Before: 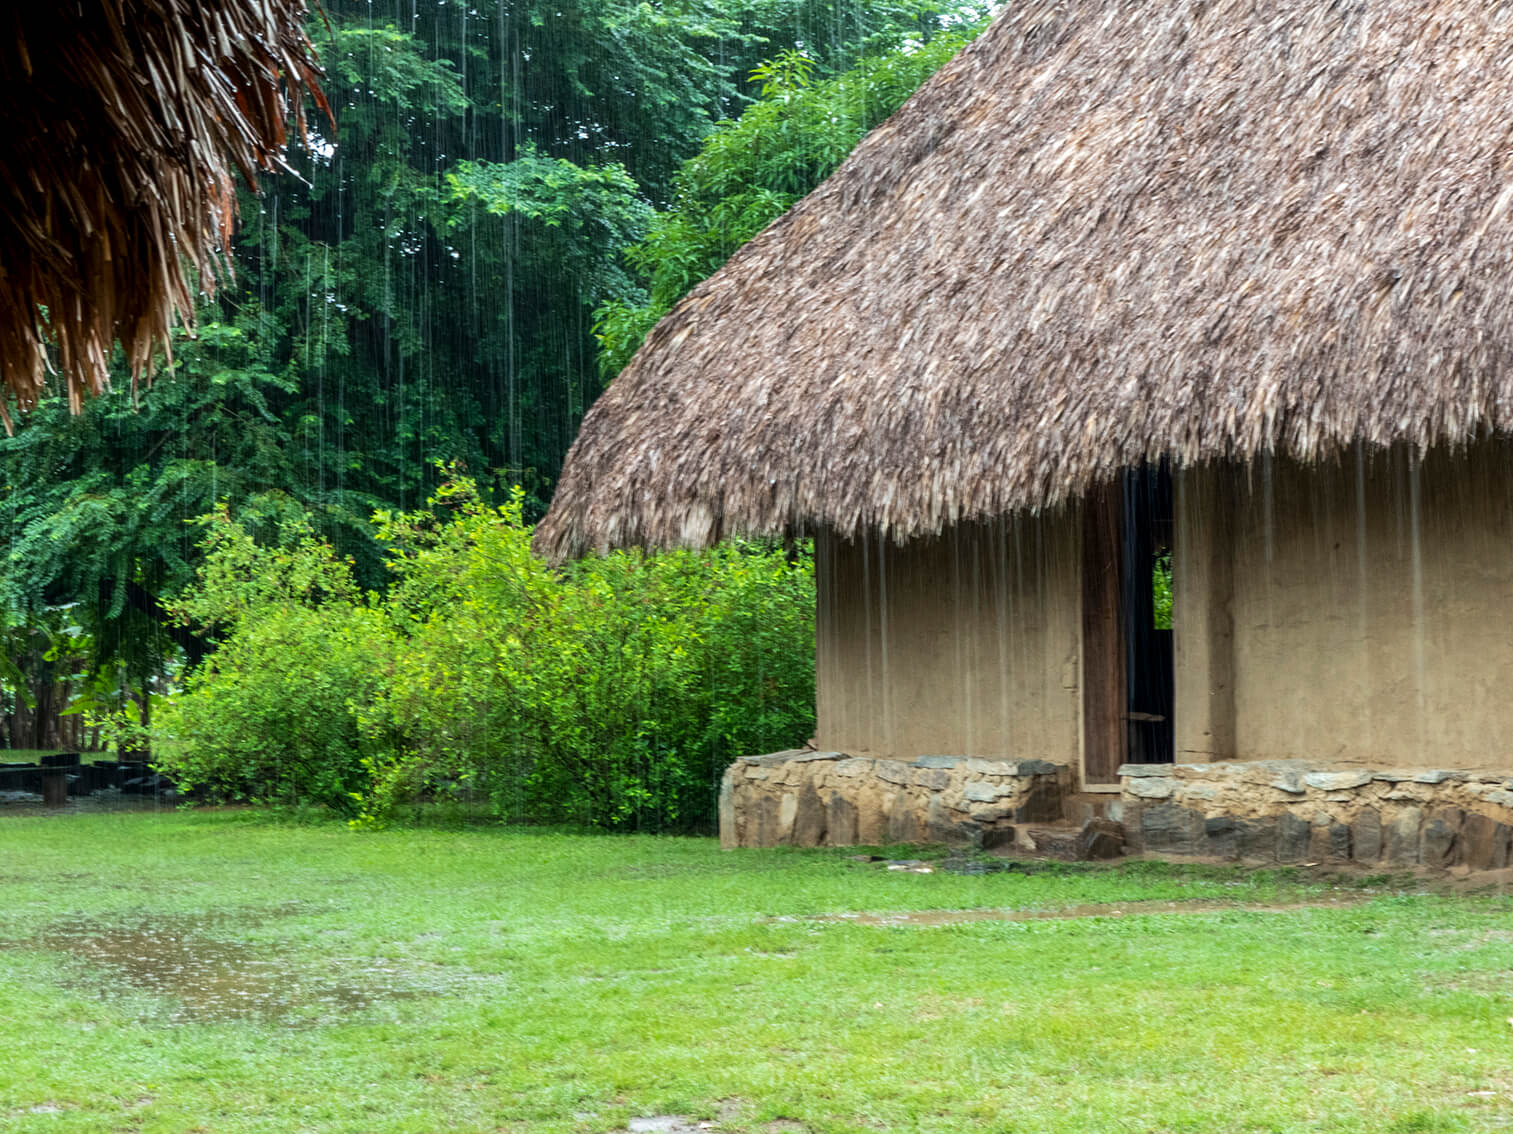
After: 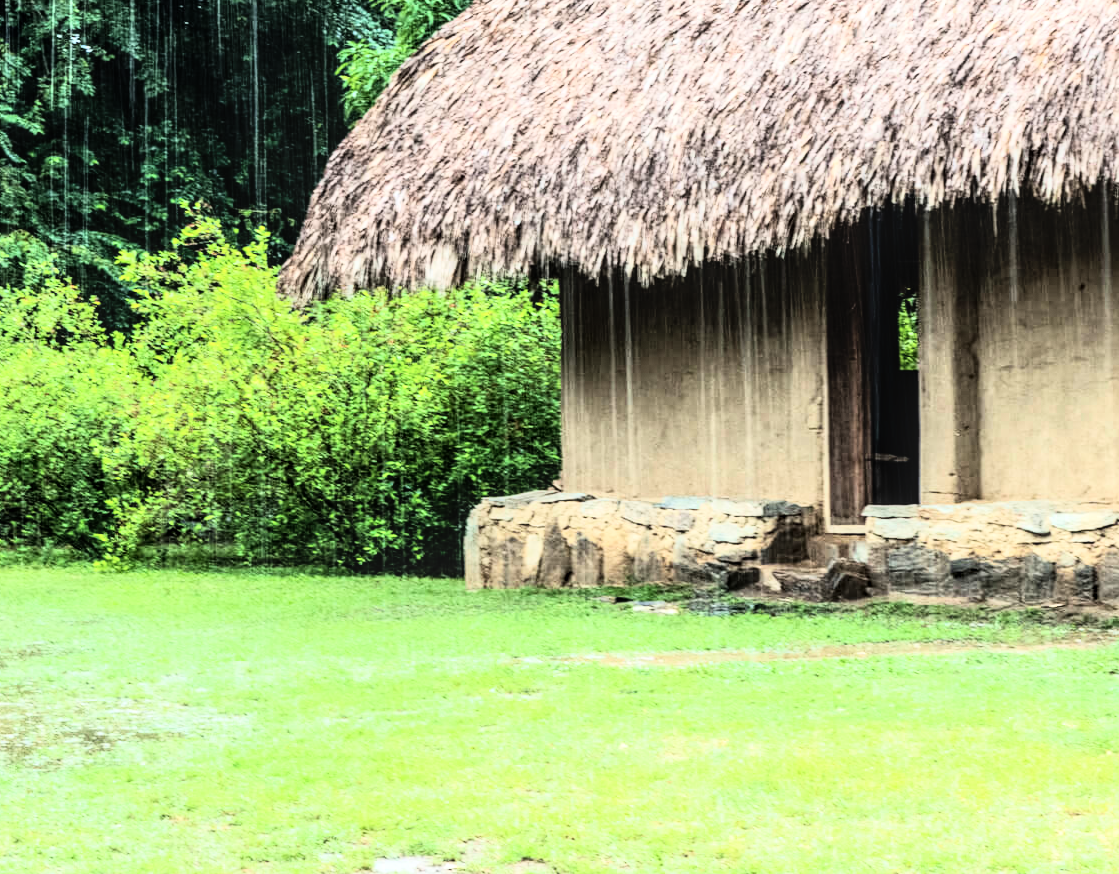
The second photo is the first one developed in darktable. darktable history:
contrast brightness saturation: saturation -0.17
local contrast: on, module defaults
crop: left 16.871%, top 22.857%, right 9.116%
rgb curve: curves: ch0 [(0, 0) (0.21, 0.15) (0.24, 0.21) (0.5, 0.75) (0.75, 0.96) (0.89, 0.99) (1, 1)]; ch1 [(0, 0.02) (0.21, 0.13) (0.25, 0.2) (0.5, 0.67) (0.75, 0.9) (0.89, 0.97) (1, 1)]; ch2 [(0, 0.02) (0.21, 0.13) (0.25, 0.2) (0.5, 0.67) (0.75, 0.9) (0.89, 0.97) (1, 1)], compensate middle gray true
